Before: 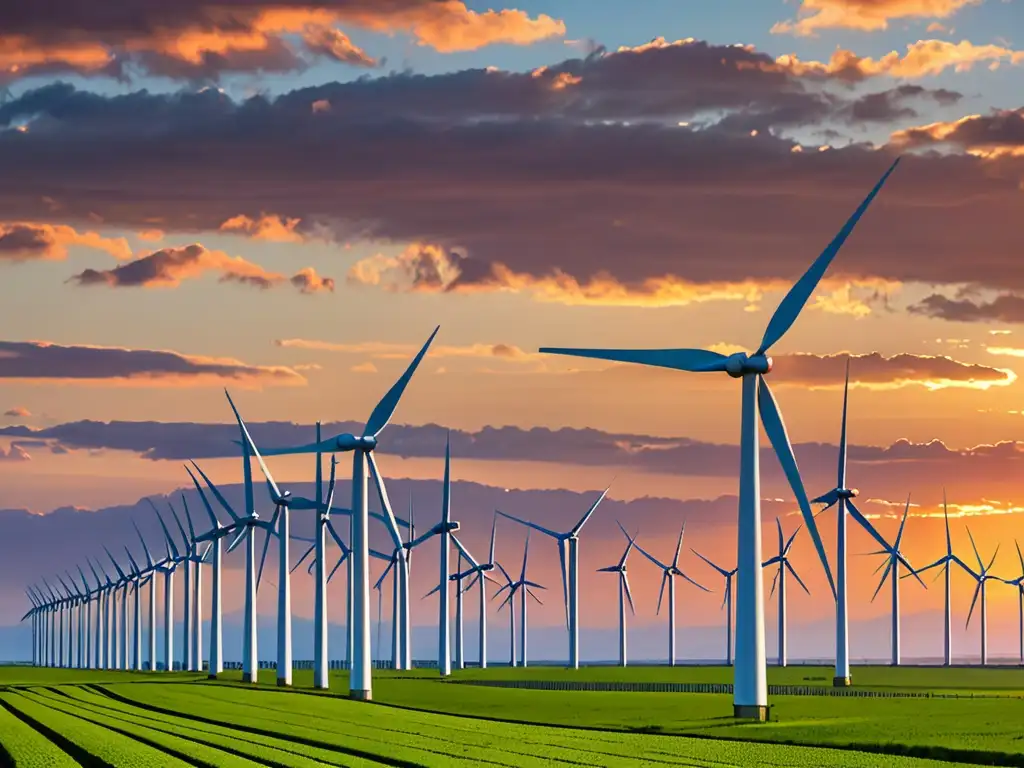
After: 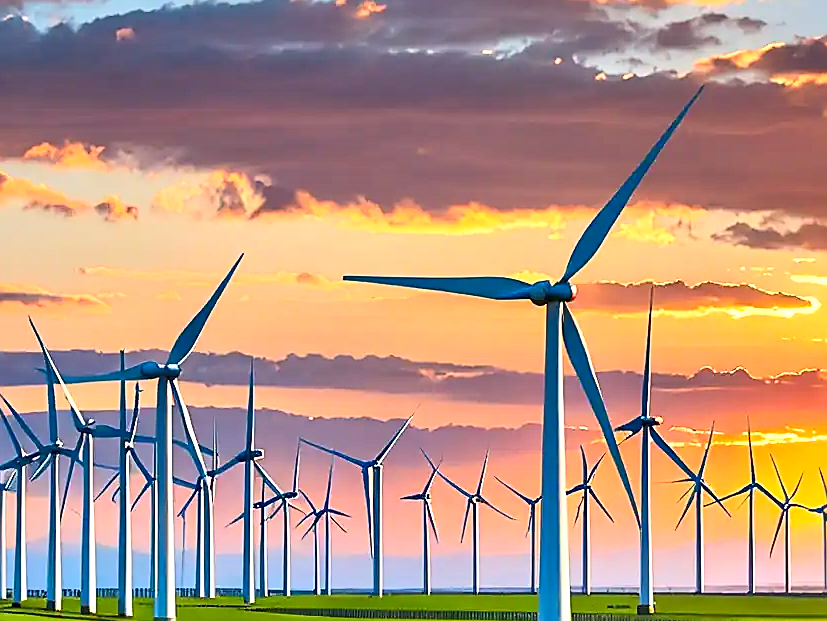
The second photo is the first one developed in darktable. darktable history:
shadows and highlights: soften with gaussian
exposure: black level correction 0.001, exposure 0.499 EV, compensate highlight preservation false
contrast brightness saturation: contrast 0.205, brightness 0.16, saturation 0.227
tone equalizer: on, module defaults
crop: left 19.144%, top 9.502%, right 0.001%, bottom 9.622%
sharpen: radius 1.359, amount 1.266, threshold 0.62
